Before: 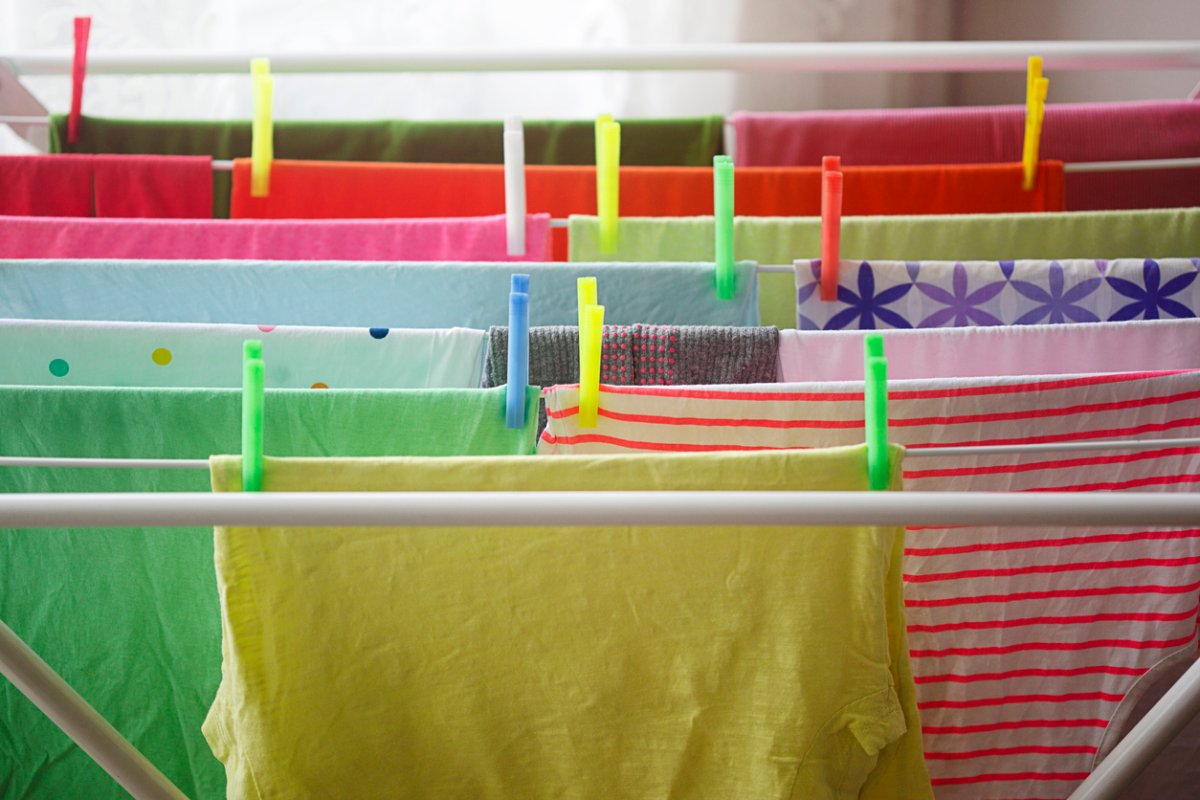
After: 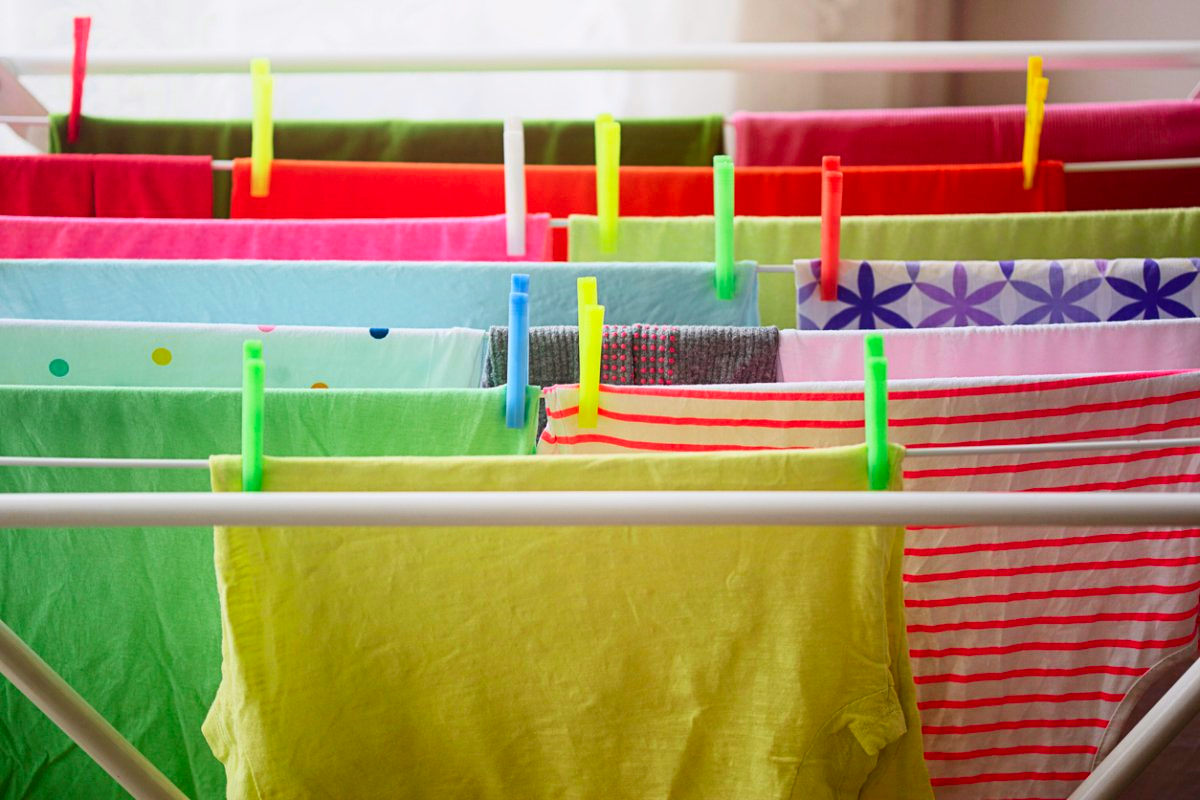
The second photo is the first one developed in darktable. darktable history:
tone curve: curves: ch0 [(0, 0.011) (0.139, 0.106) (0.295, 0.271) (0.499, 0.523) (0.739, 0.782) (0.857, 0.879) (1, 0.967)]; ch1 [(0, 0) (0.272, 0.249) (0.39, 0.379) (0.469, 0.456) (0.495, 0.497) (0.524, 0.53) (0.588, 0.62) (0.725, 0.779) (1, 1)]; ch2 [(0, 0) (0.125, 0.089) (0.35, 0.317) (0.437, 0.42) (0.502, 0.499) (0.533, 0.553) (0.599, 0.638) (1, 1)], color space Lab, independent channels, preserve colors none
